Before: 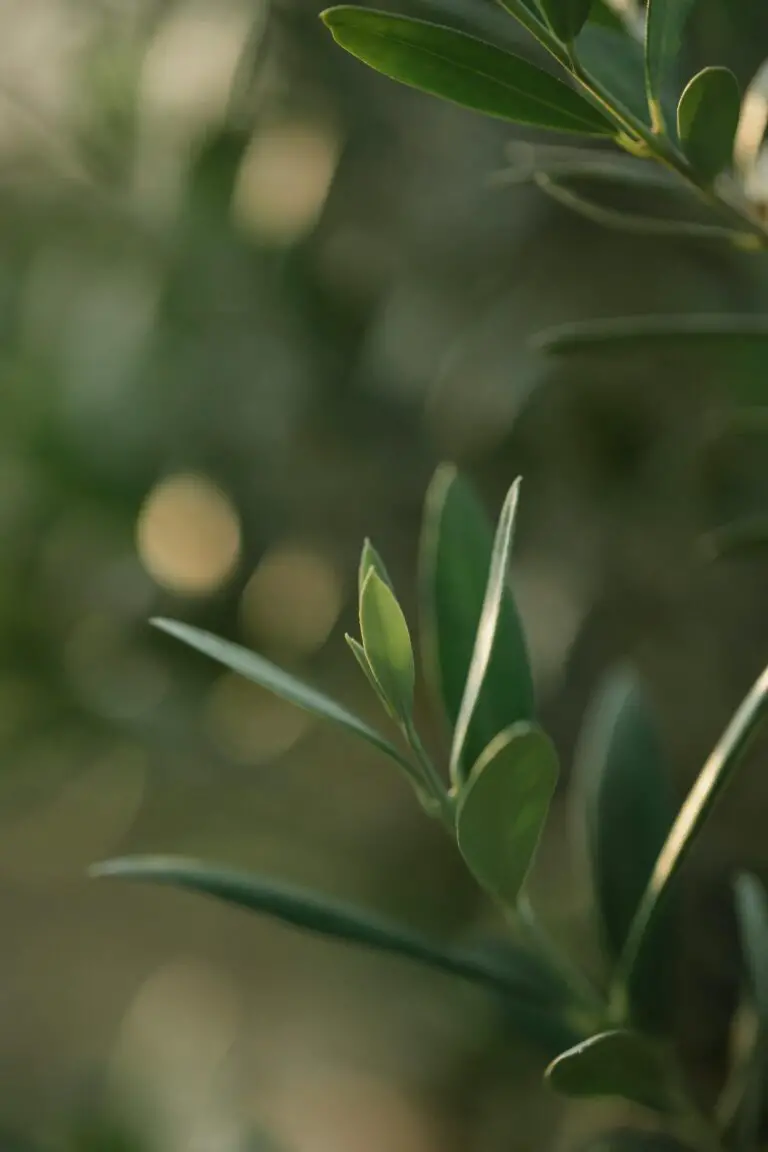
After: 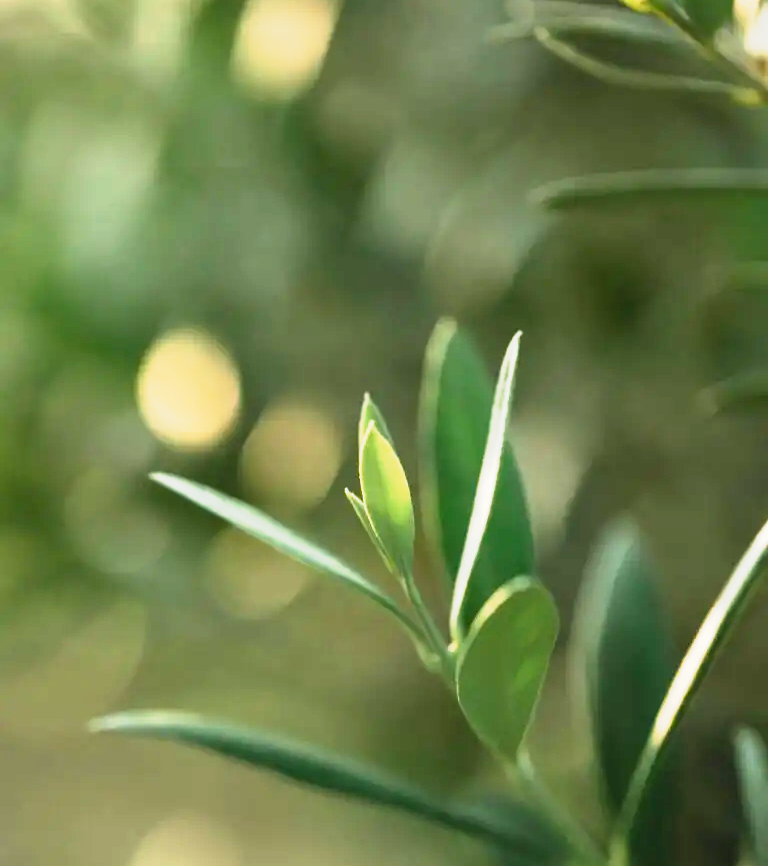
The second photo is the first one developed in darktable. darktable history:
tone curve: curves: ch0 [(0, 0) (0.003, 0.005) (0.011, 0.018) (0.025, 0.041) (0.044, 0.072) (0.069, 0.113) (0.1, 0.163) (0.136, 0.221) (0.177, 0.289) (0.224, 0.366) (0.277, 0.452) (0.335, 0.546) (0.399, 0.65) (0.468, 0.763) (0.543, 0.885) (0.623, 0.93) (0.709, 0.946) (0.801, 0.963) (0.898, 0.981) (1, 1)], preserve colors none
crop and rotate: top 12.634%, bottom 12.19%
